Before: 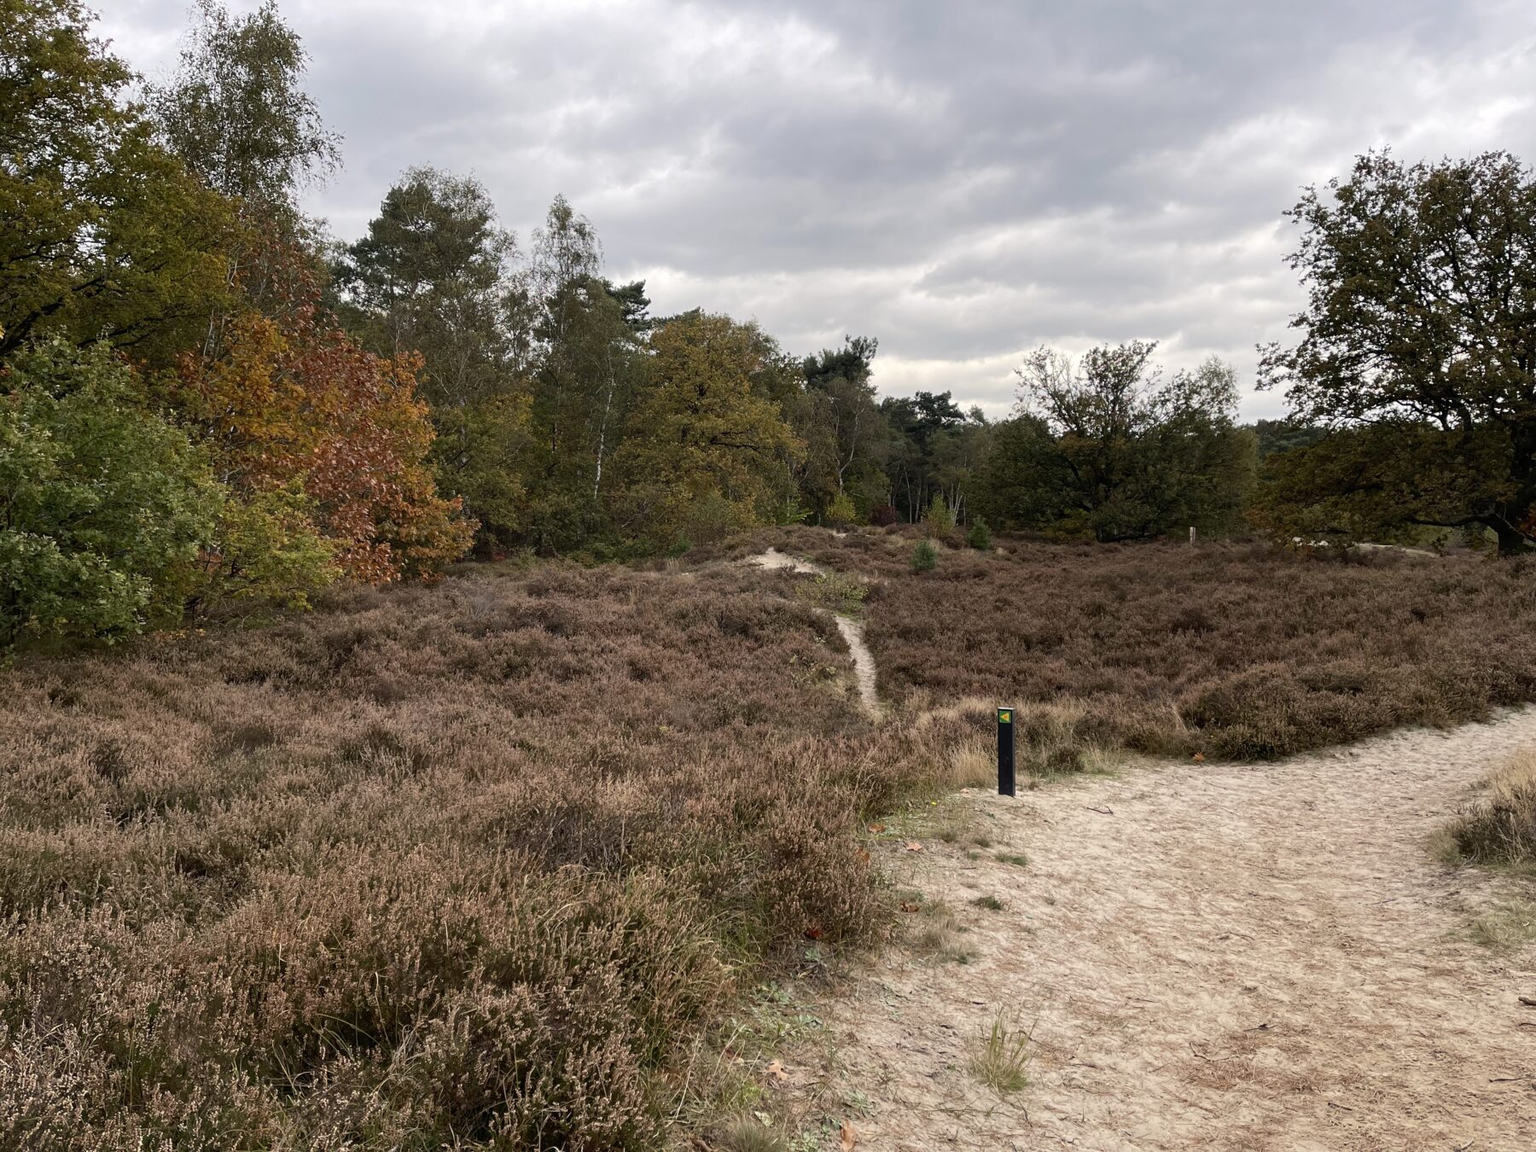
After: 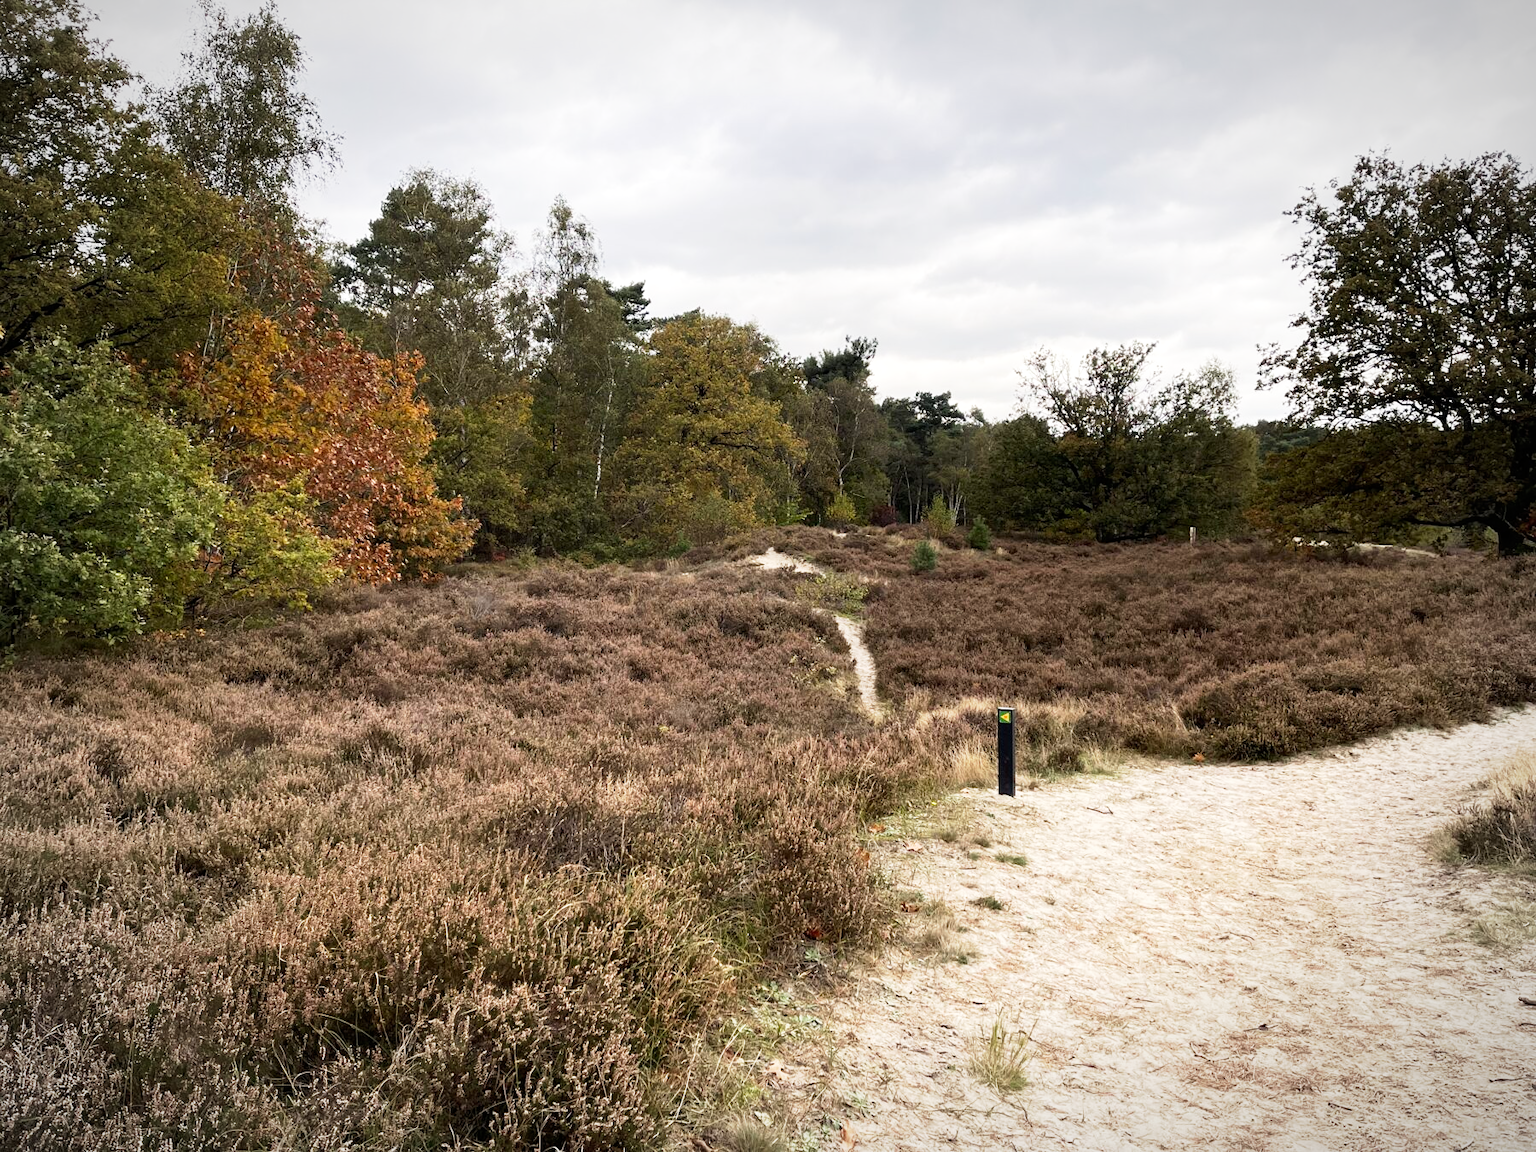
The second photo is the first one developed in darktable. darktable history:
exposure: exposure 0.2 EV, compensate exposure bias true, compensate highlight preservation false
vignetting: fall-off radius 68.82%, automatic ratio true
base curve: curves: ch0 [(0, 0) (0.005, 0.002) (0.193, 0.295) (0.399, 0.664) (0.75, 0.928) (1, 1)], preserve colors none
